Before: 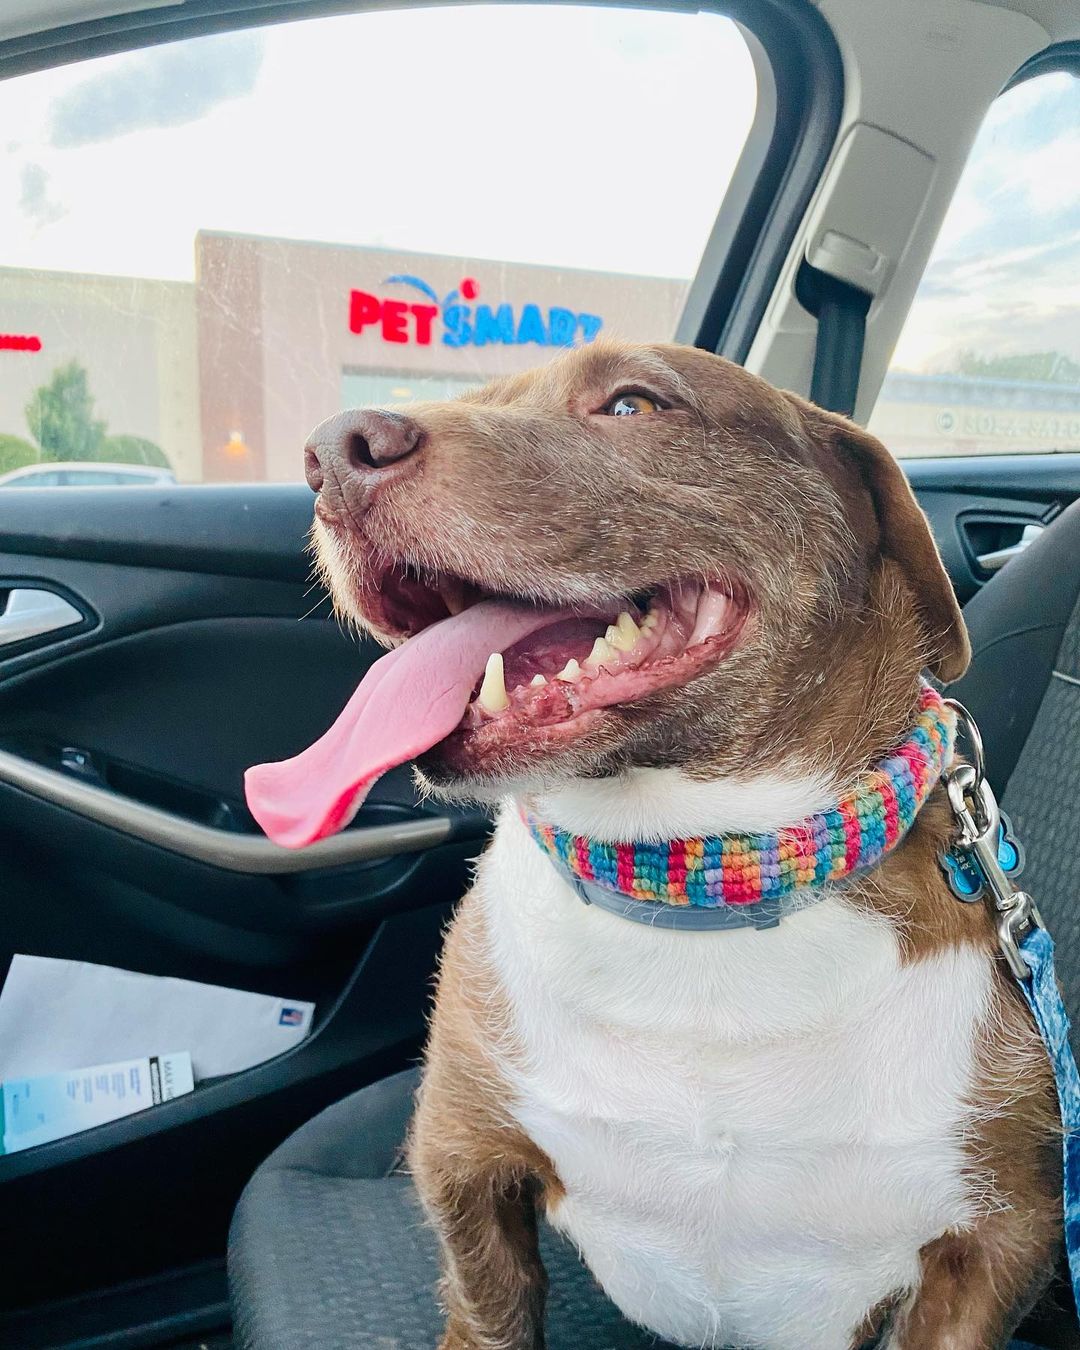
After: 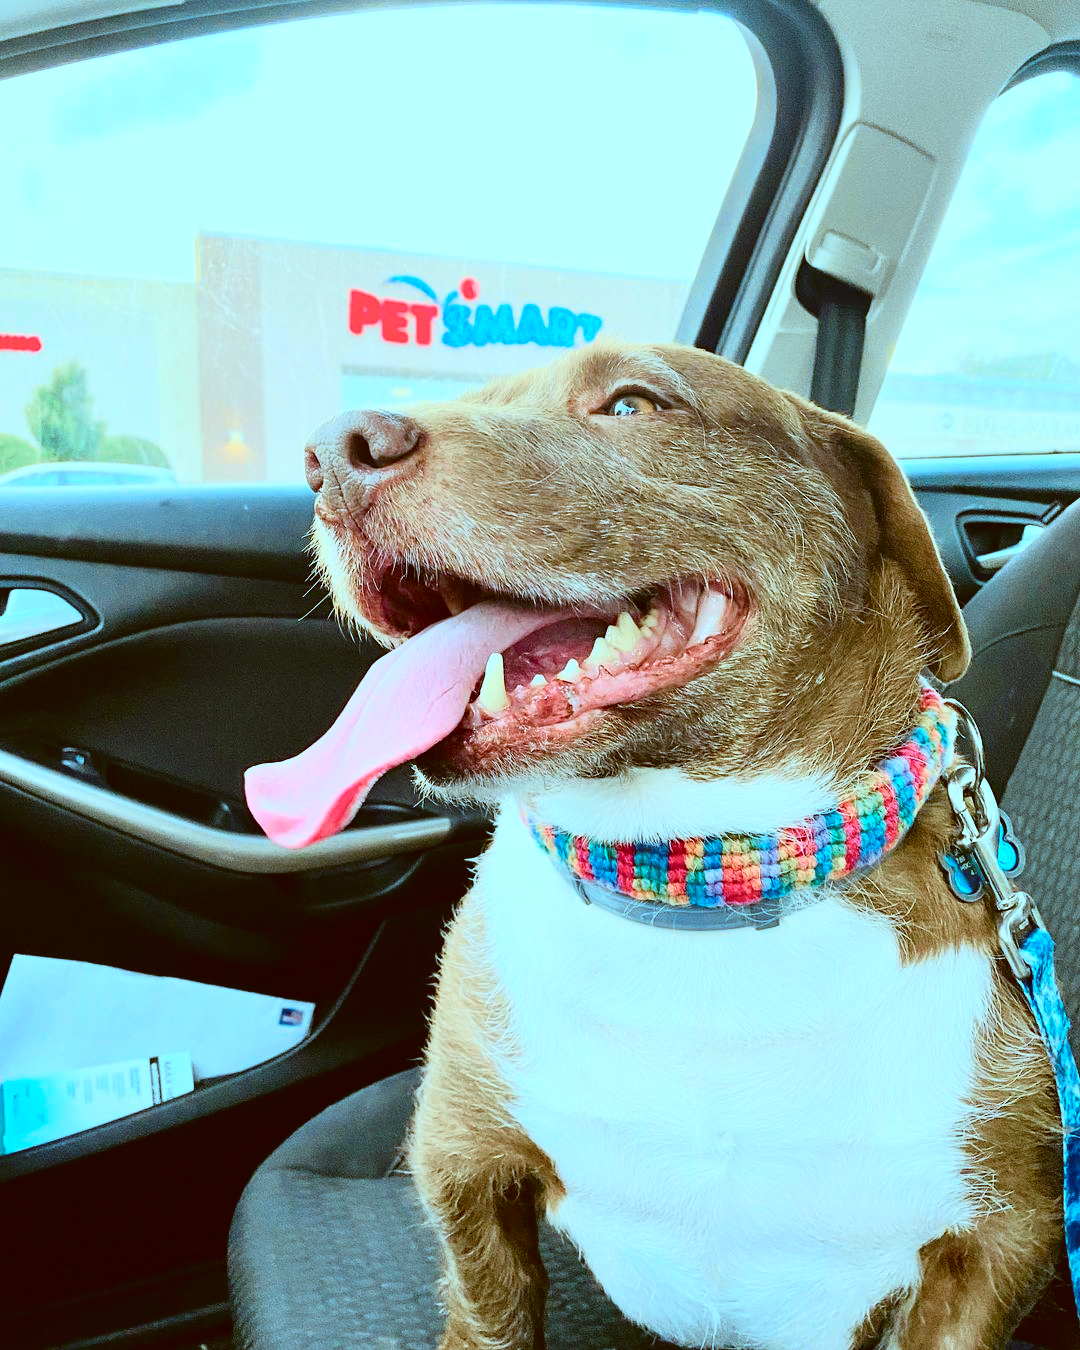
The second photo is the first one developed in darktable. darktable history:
tone curve: curves: ch0 [(0, 0.023) (0.087, 0.065) (0.184, 0.168) (0.45, 0.54) (0.57, 0.683) (0.706, 0.841) (0.877, 0.948) (1, 0.984)]; ch1 [(0, 0) (0.388, 0.369) (0.447, 0.447) (0.505, 0.5) (0.534, 0.528) (0.57, 0.571) (0.592, 0.602) (0.644, 0.663) (1, 1)]; ch2 [(0, 0) (0.314, 0.223) (0.427, 0.405) (0.492, 0.496) (0.524, 0.547) (0.534, 0.57) (0.583, 0.605) (0.673, 0.667) (1, 1)], color space Lab, independent channels, preserve colors none
color calibration: output R [1.003, 0.027, -0.041, 0], output G [-0.018, 1.043, -0.038, 0], output B [0.071, -0.086, 1.017, 0], illuminant as shot in camera, x 0.359, y 0.362, temperature 4570.54 K
color correction: highlights a* -14.62, highlights b* -16.22, shadows a* 10.12, shadows b* 29.4
